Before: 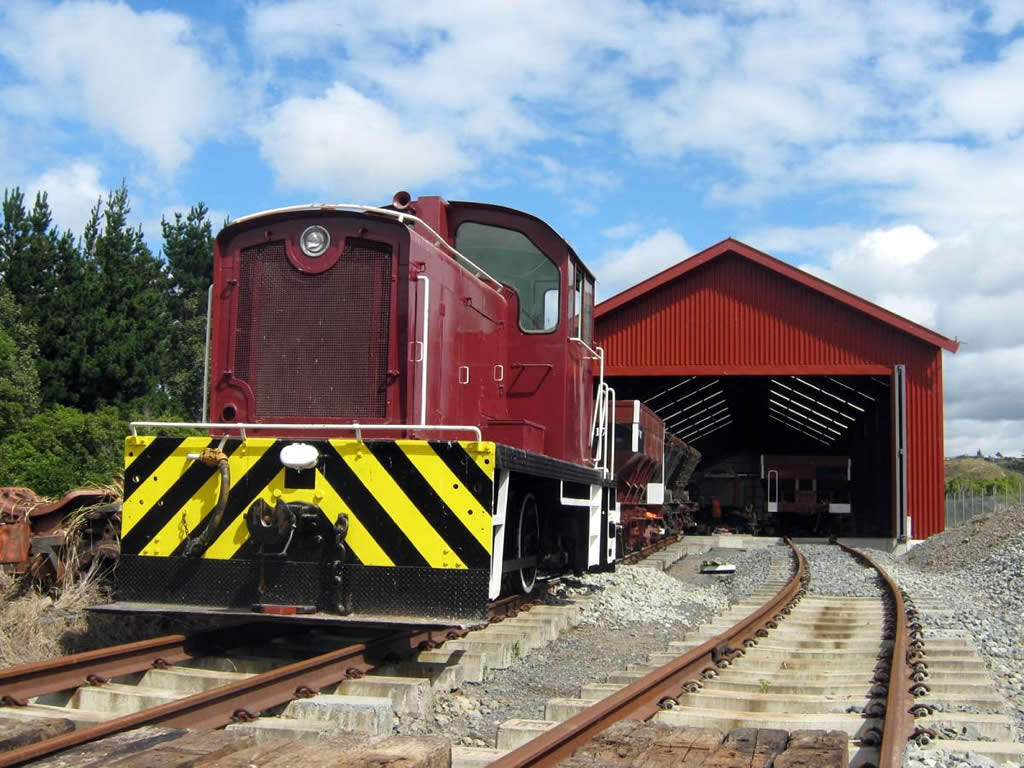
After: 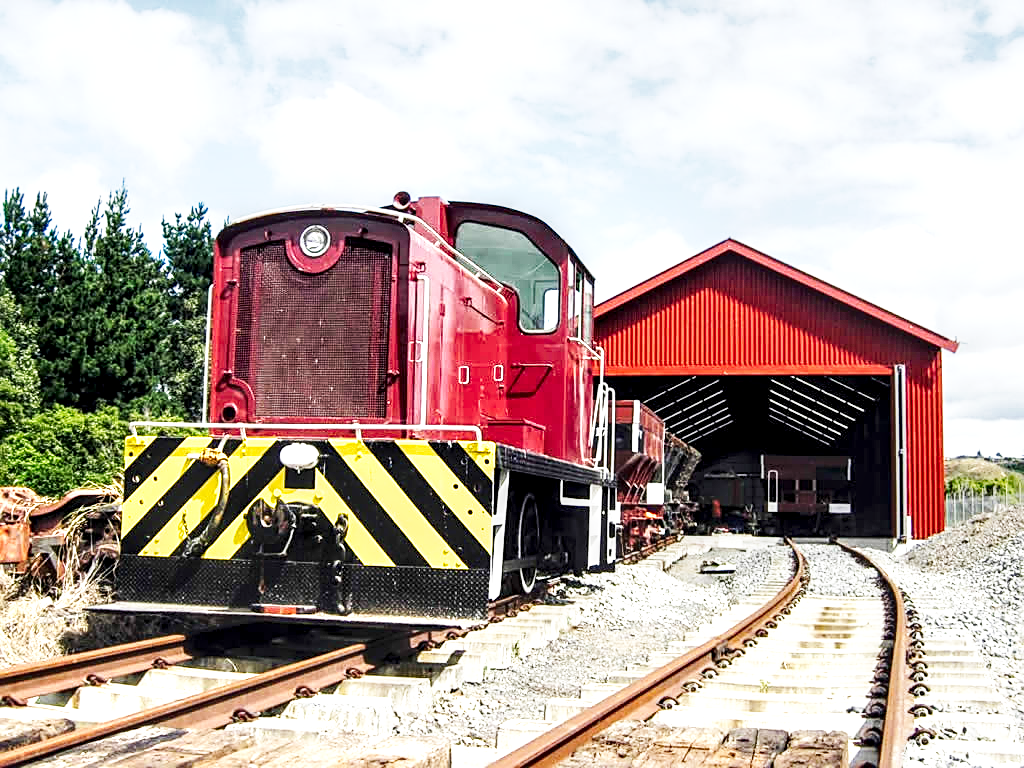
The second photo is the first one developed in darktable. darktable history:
local contrast: highlights 65%, shadows 54%, detail 169%, midtone range 0.514
sharpen: on, module defaults
tone curve: curves: ch0 [(0, 0) (0.003, 0.004) (0.011, 0.016) (0.025, 0.035) (0.044, 0.062) (0.069, 0.097) (0.1, 0.143) (0.136, 0.205) (0.177, 0.276) (0.224, 0.36) (0.277, 0.461) (0.335, 0.584) (0.399, 0.686) (0.468, 0.783) (0.543, 0.868) (0.623, 0.927) (0.709, 0.96) (0.801, 0.974) (0.898, 0.986) (1, 1)], preserve colors none
shadows and highlights: shadows 62.66, white point adjustment 0.37, highlights -34.44, compress 83.82%
